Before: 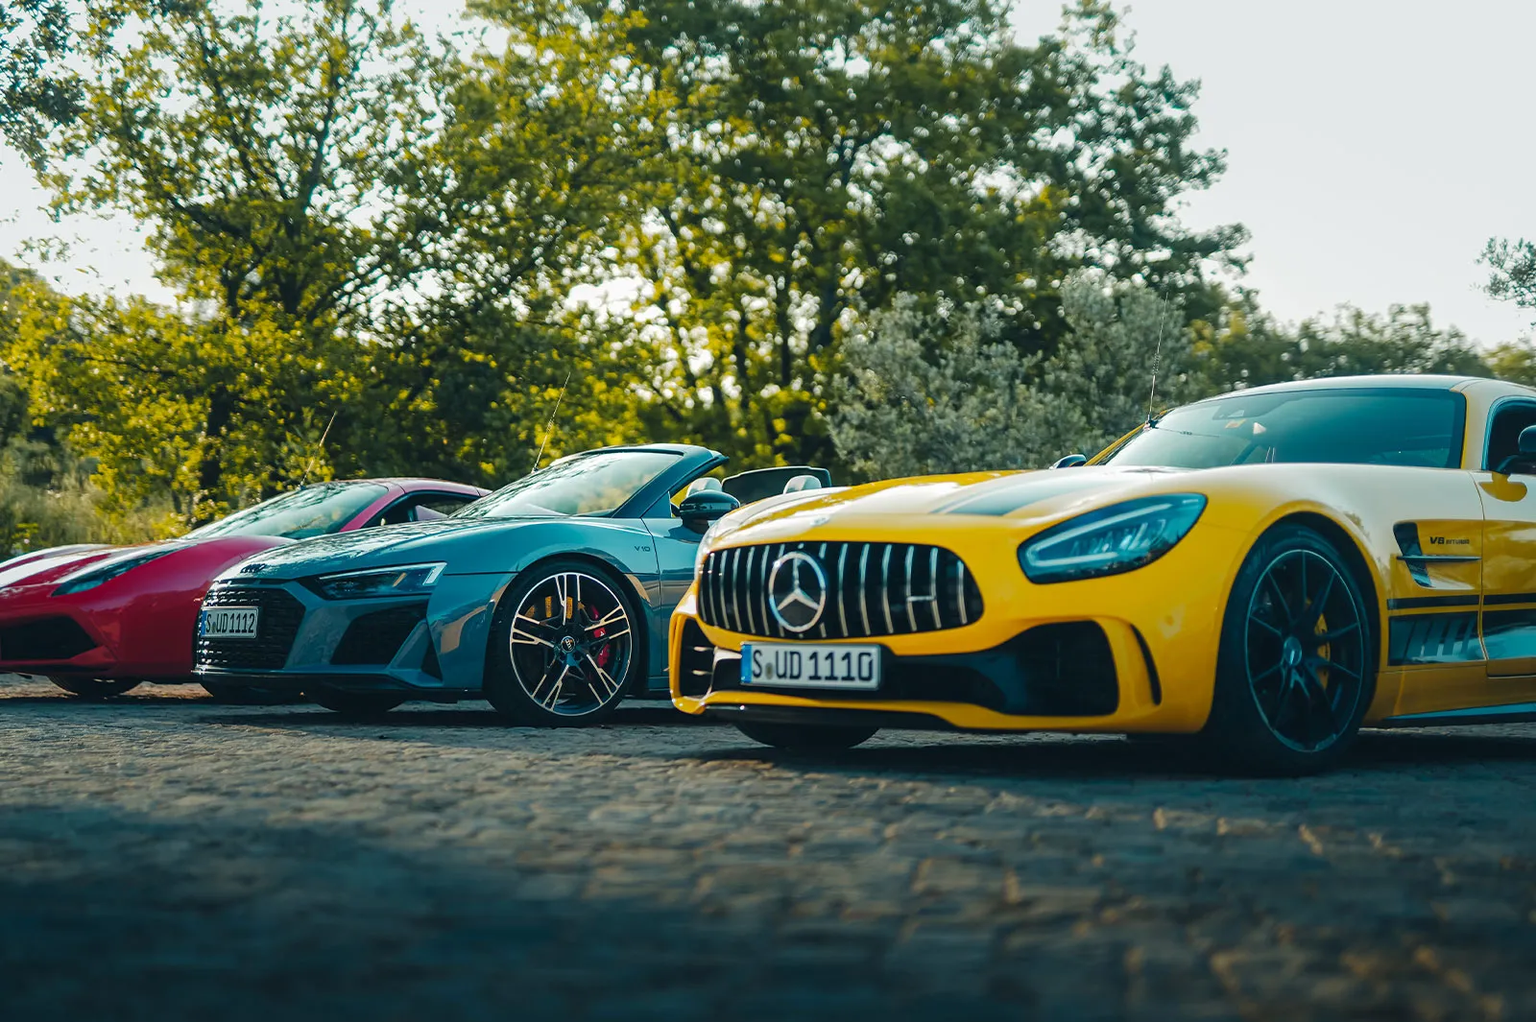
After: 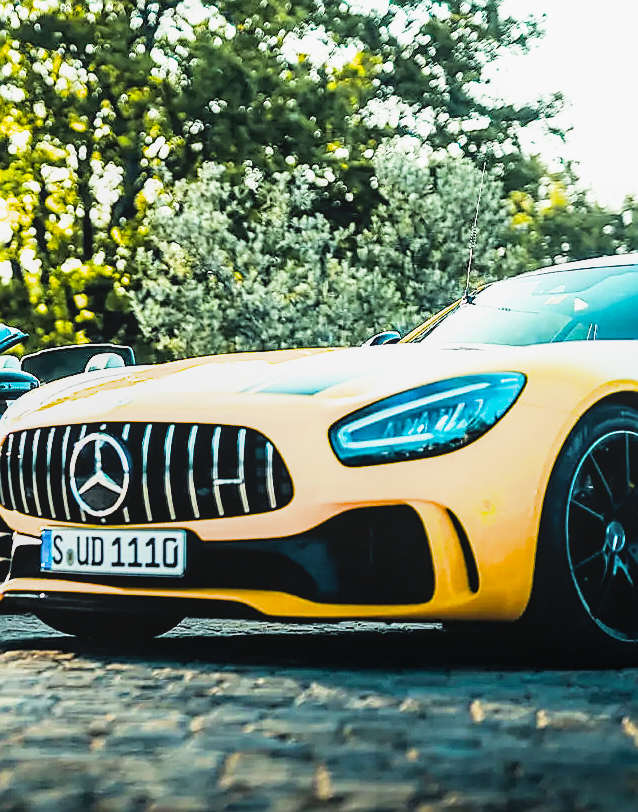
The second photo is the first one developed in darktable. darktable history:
exposure: black level correction 0, exposure 1.4 EV, compensate highlight preservation false
sharpen: radius 1.4, amount 1.25, threshold 0.7
local contrast: detail 110%
crop: left 45.721%, top 13.393%, right 14.118%, bottom 10.01%
color balance rgb: perceptual brilliance grading › highlights 14.29%, perceptual brilliance grading › mid-tones -5.92%, perceptual brilliance grading › shadows -26.83%, global vibrance 31.18%
filmic rgb: black relative exposure -5 EV, hardness 2.88, contrast 1.3, highlights saturation mix -30%
